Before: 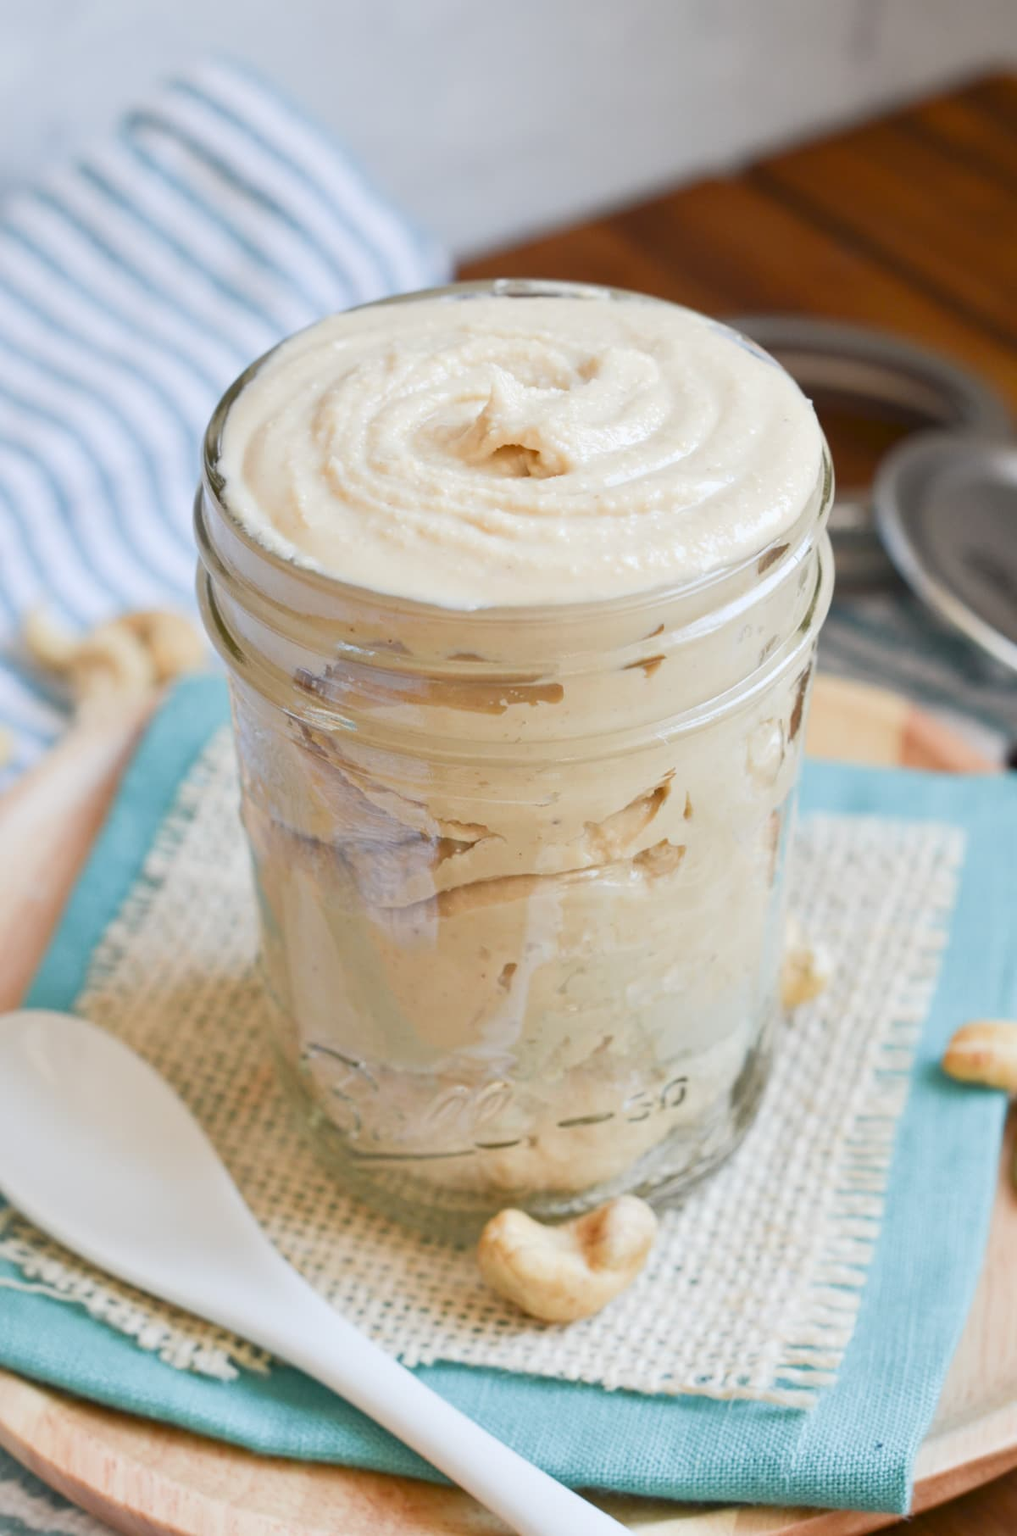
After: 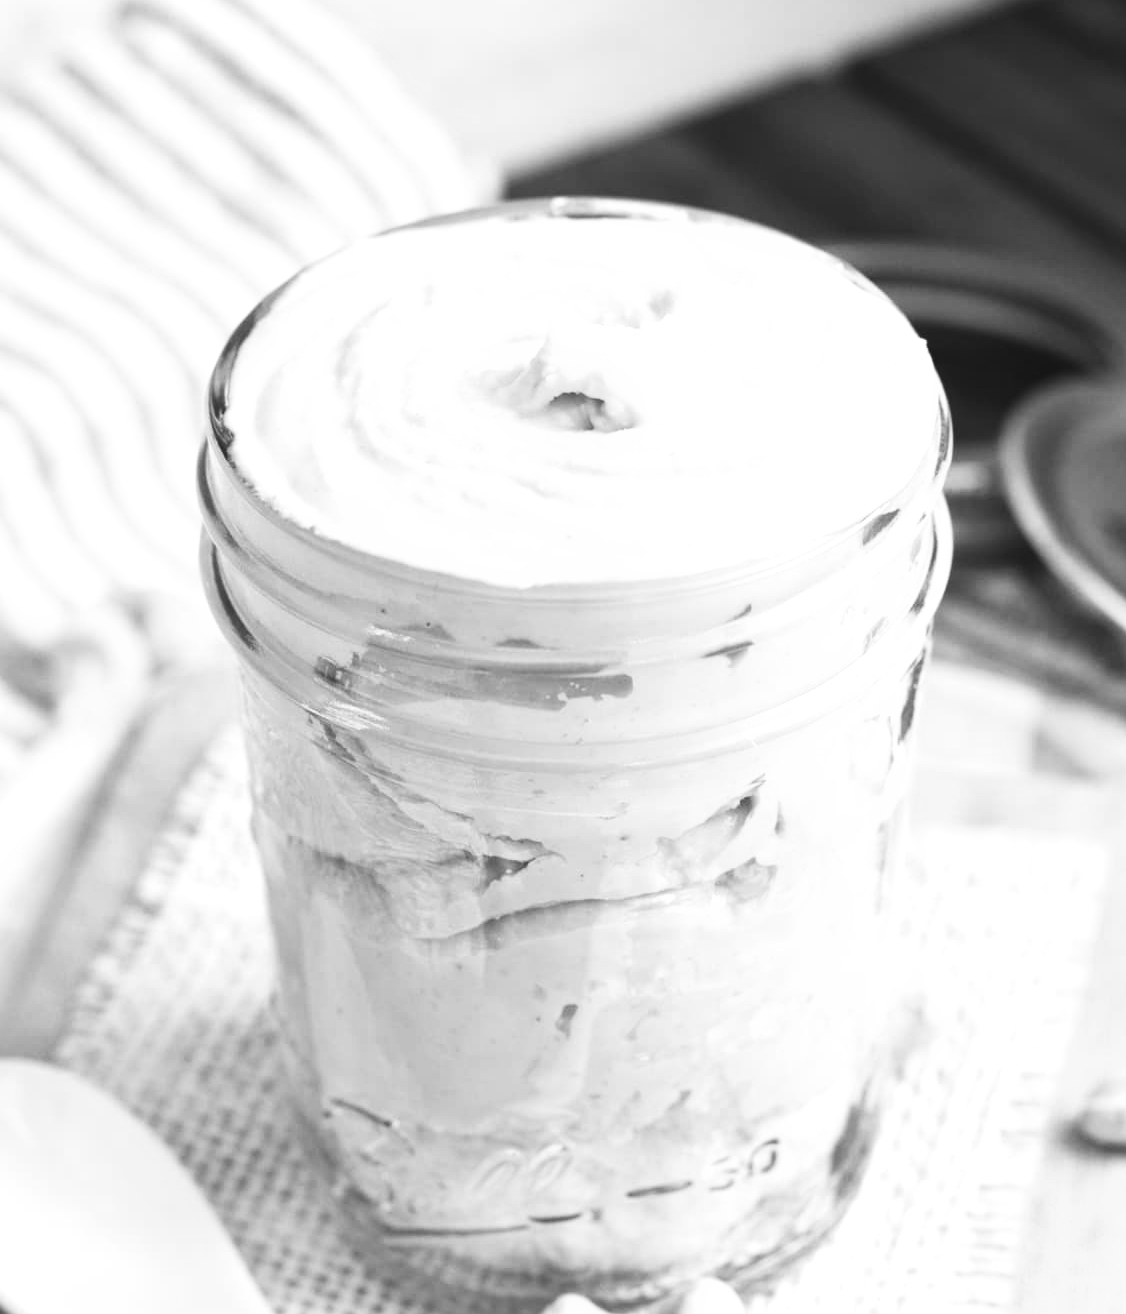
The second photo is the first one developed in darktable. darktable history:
velvia: on, module defaults
crop: left 2.737%, top 7.287%, right 3.421%, bottom 20.179%
monochrome: on, module defaults
exposure: black level correction 0, exposure 0.7 EV, compensate exposure bias true, compensate highlight preservation false
contrast brightness saturation: contrast 0.21, brightness -0.11, saturation 0.21
